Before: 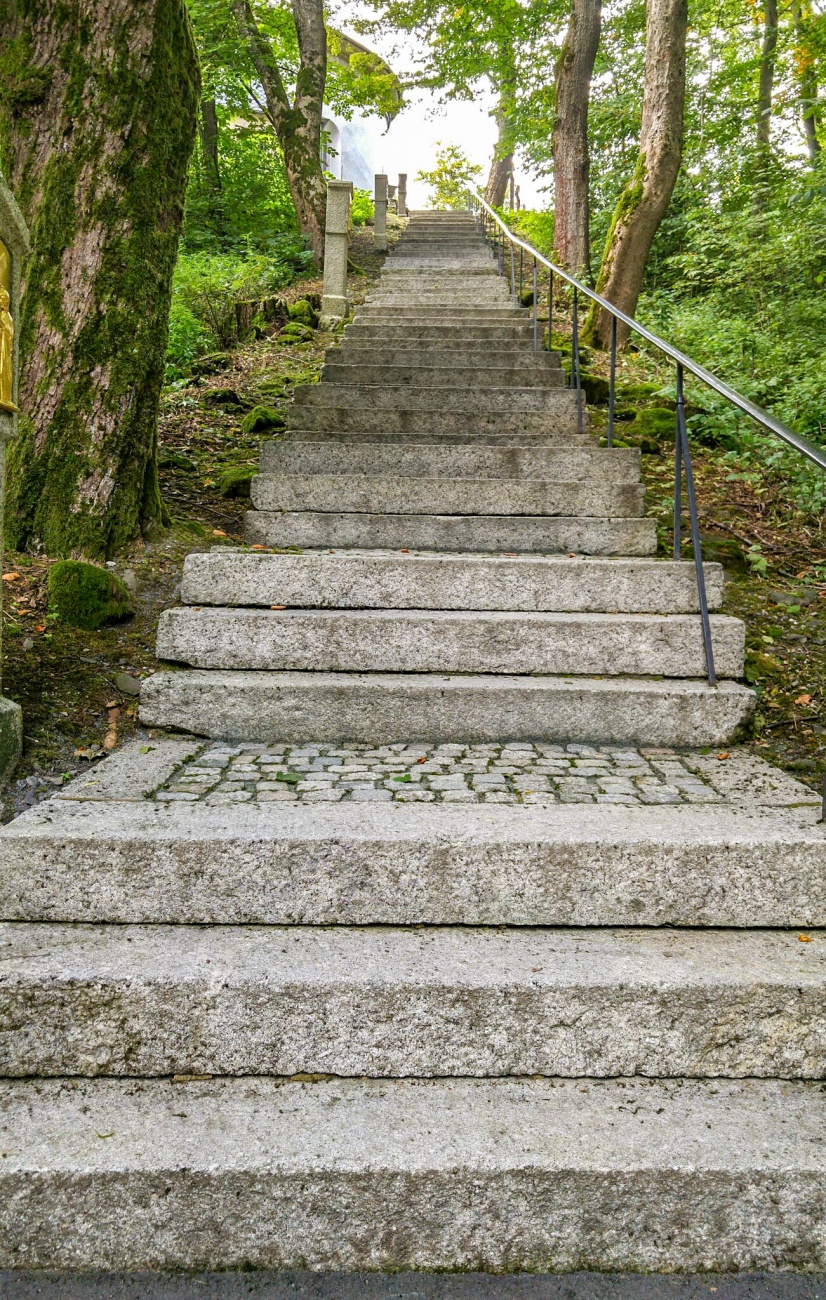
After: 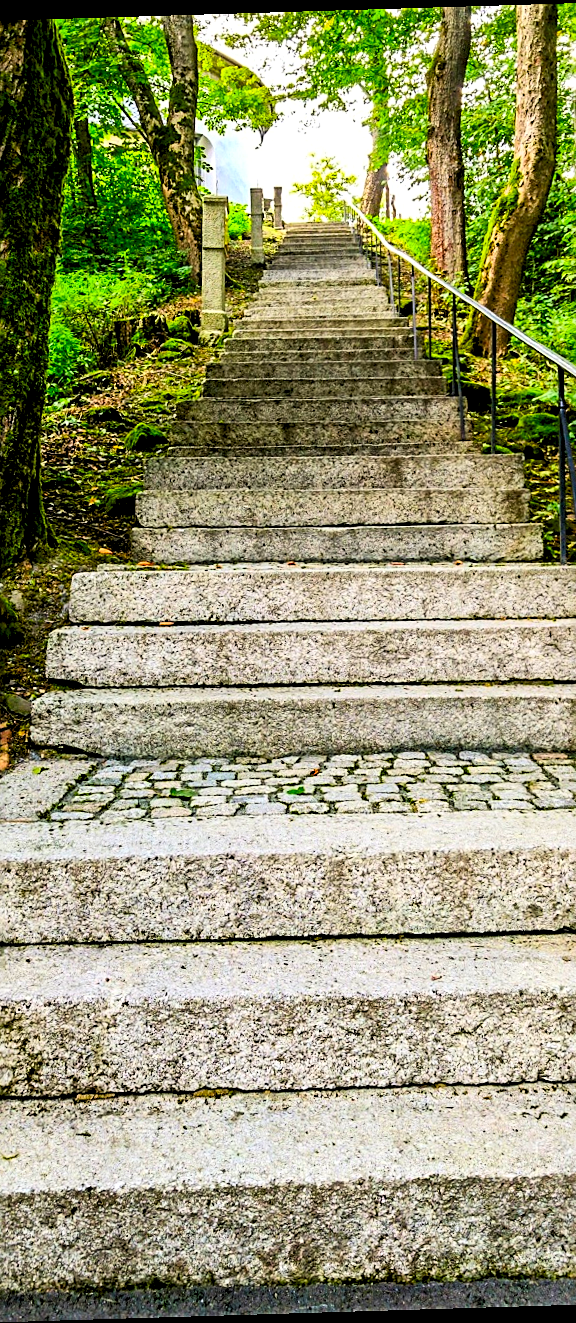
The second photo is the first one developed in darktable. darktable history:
crop and rotate: left 15.055%, right 18.278%
contrast brightness saturation: contrast 0.26, brightness 0.02, saturation 0.87
rgb levels: levels [[0.029, 0.461, 0.922], [0, 0.5, 1], [0, 0.5, 1]]
sharpen: on, module defaults
rotate and perspective: rotation -1.75°, automatic cropping off
